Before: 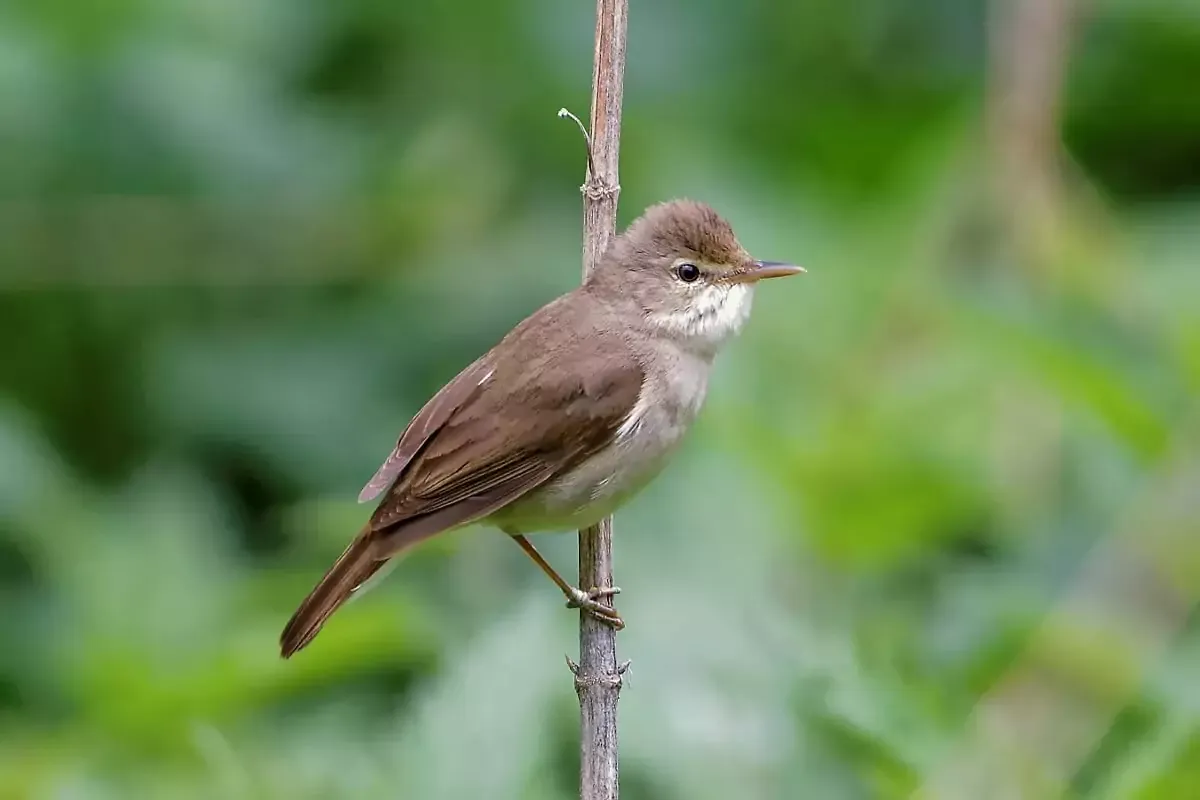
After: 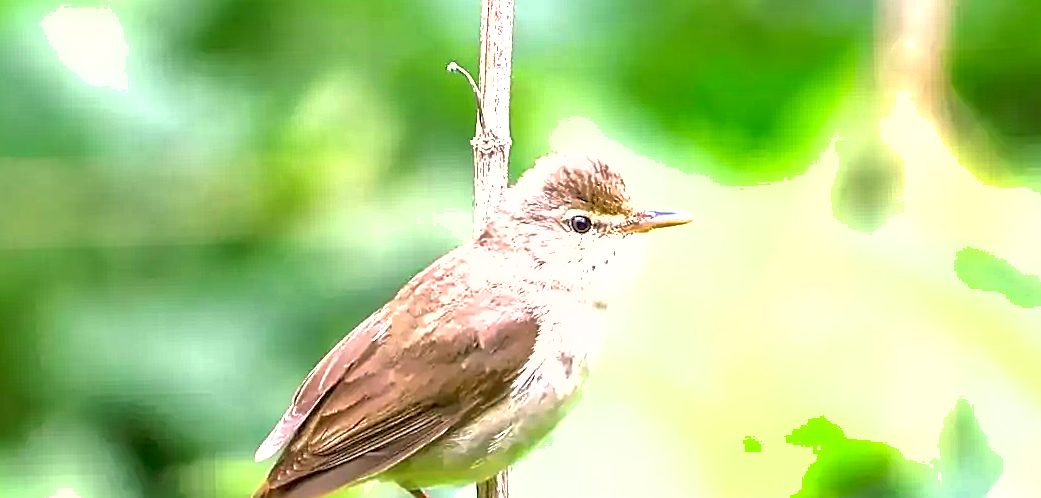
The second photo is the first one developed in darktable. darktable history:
white balance: red 1.004, blue 1.024
exposure: black level correction 0, exposure 1.9 EV, compensate highlight preservation false
color correction: highlights a* 4.02, highlights b* 4.98, shadows a* -7.55, shadows b* 4.98
rotate and perspective: rotation -1.17°, automatic cropping off
sharpen: on, module defaults
local contrast: on, module defaults
crop and rotate: left 9.345%, top 7.22%, right 4.982%, bottom 32.331%
shadows and highlights: on, module defaults
